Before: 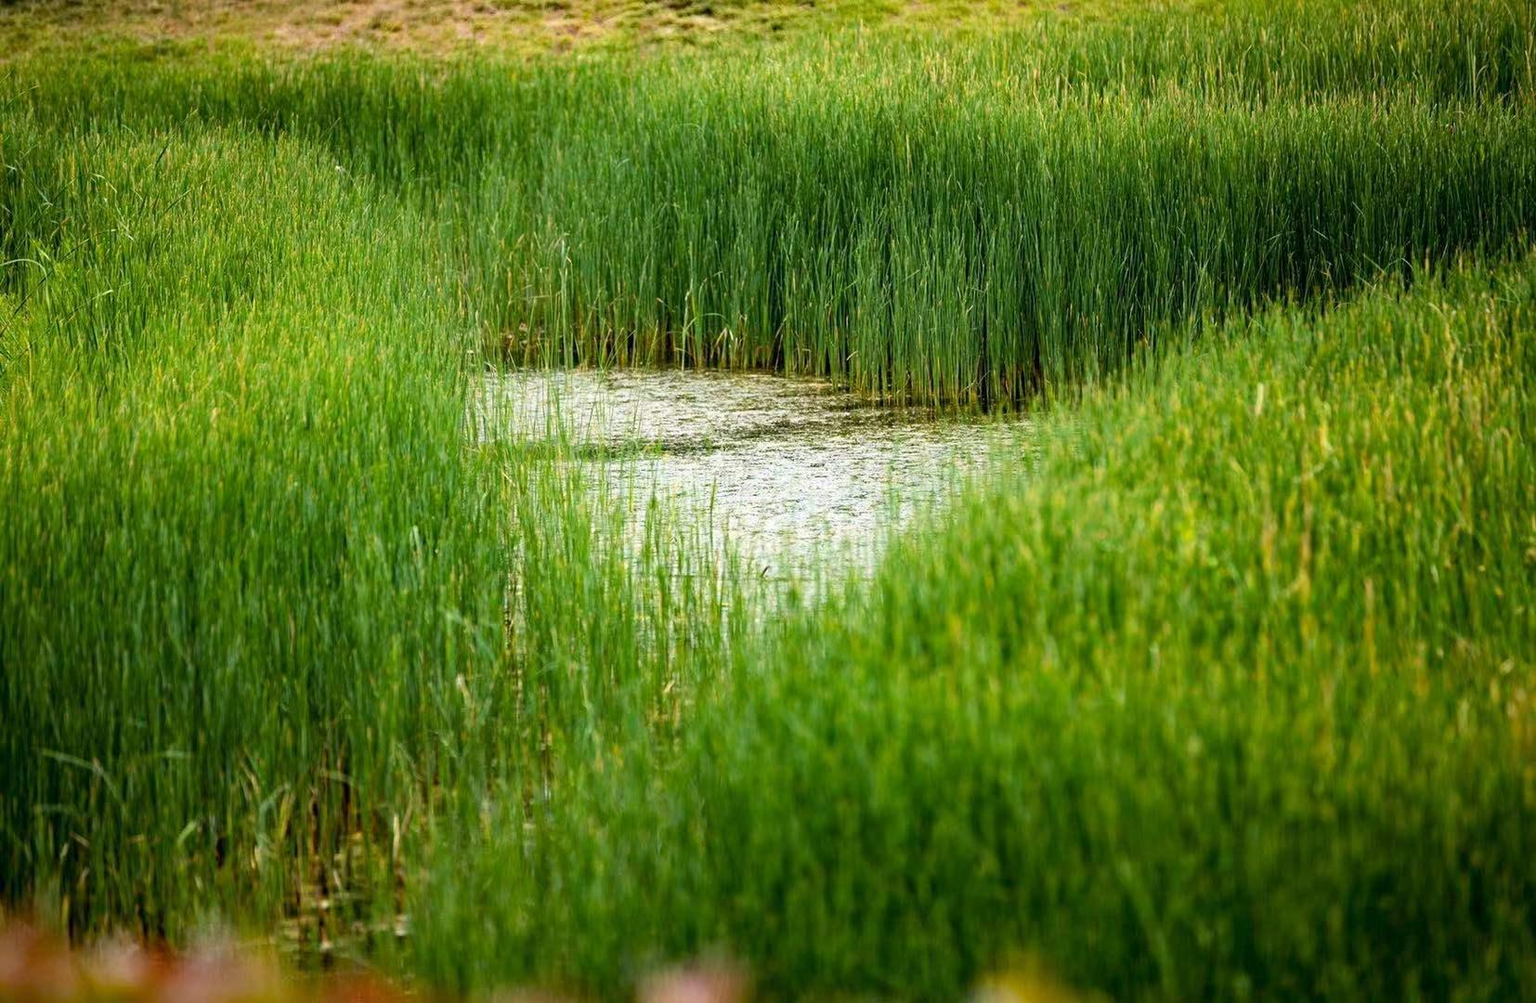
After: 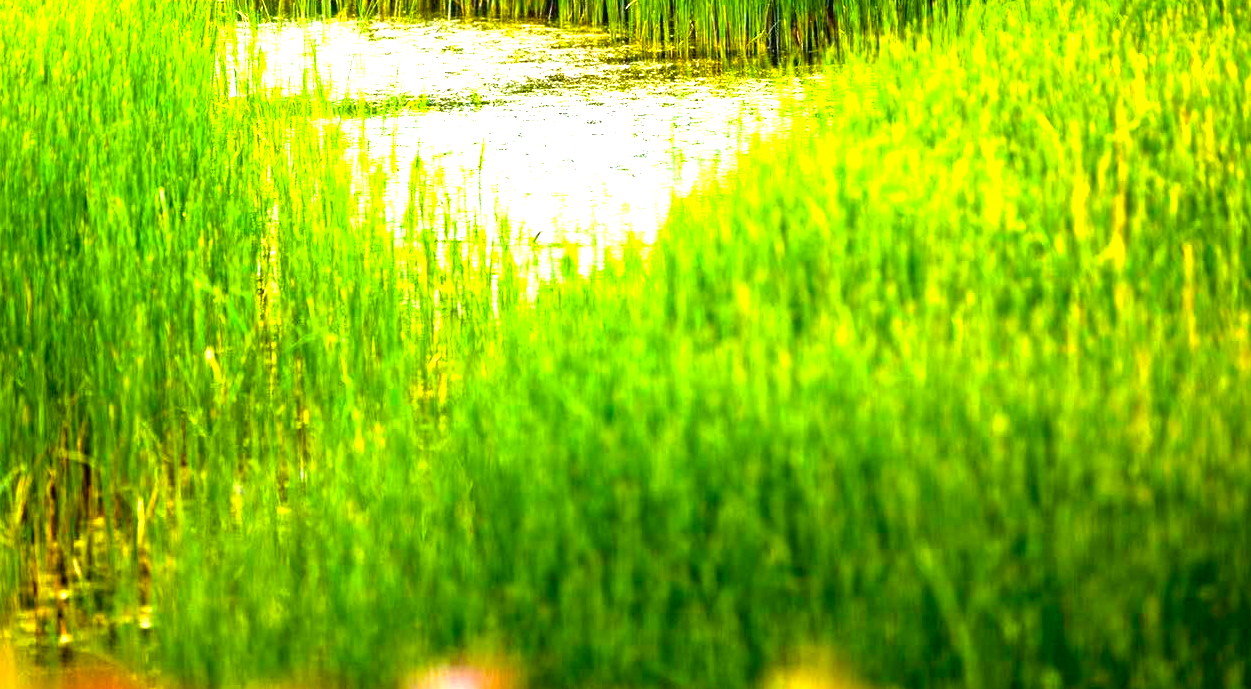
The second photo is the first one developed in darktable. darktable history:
exposure: black level correction 0, exposure 1.015 EV, compensate exposure bias true, compensate highlight preservation false
color balance rgb: linear chroma grading › global chroma 20%, perceptual saturation grading › global saturation 25%, perceptual brilliance grading › global brilliance 20%, global vibrance 20%
crop and rotate: left 17.299%, top 35.115%, right 7.015%, bottom 1.024%
